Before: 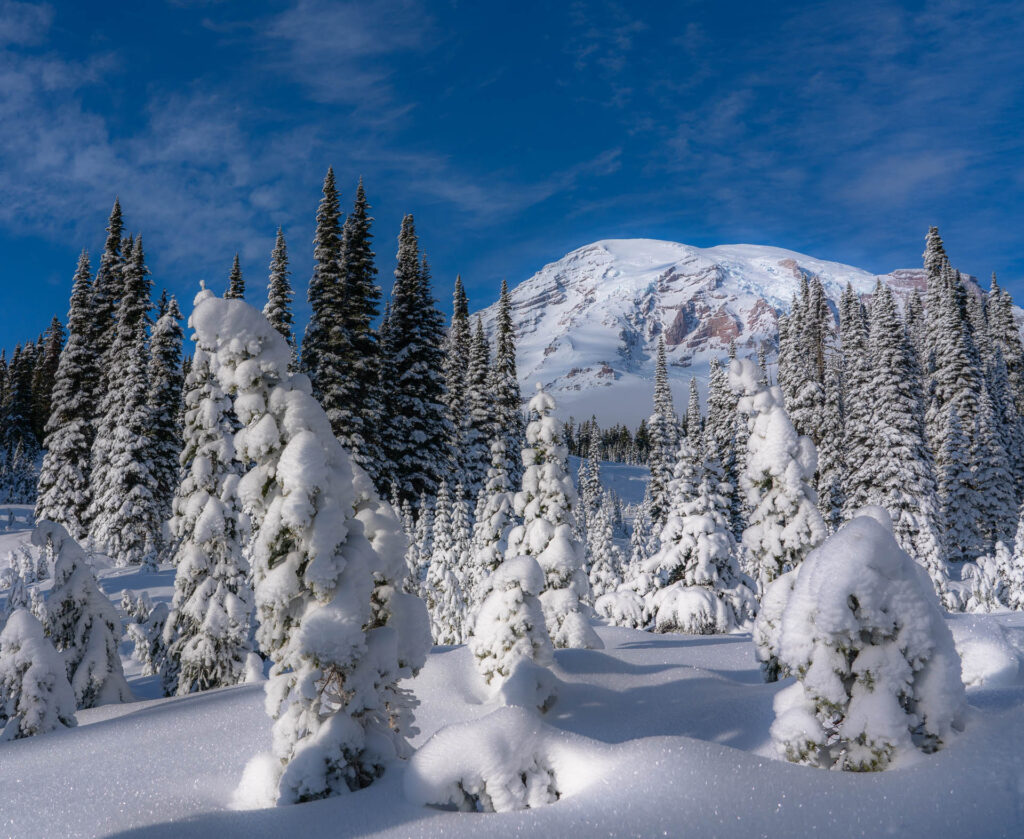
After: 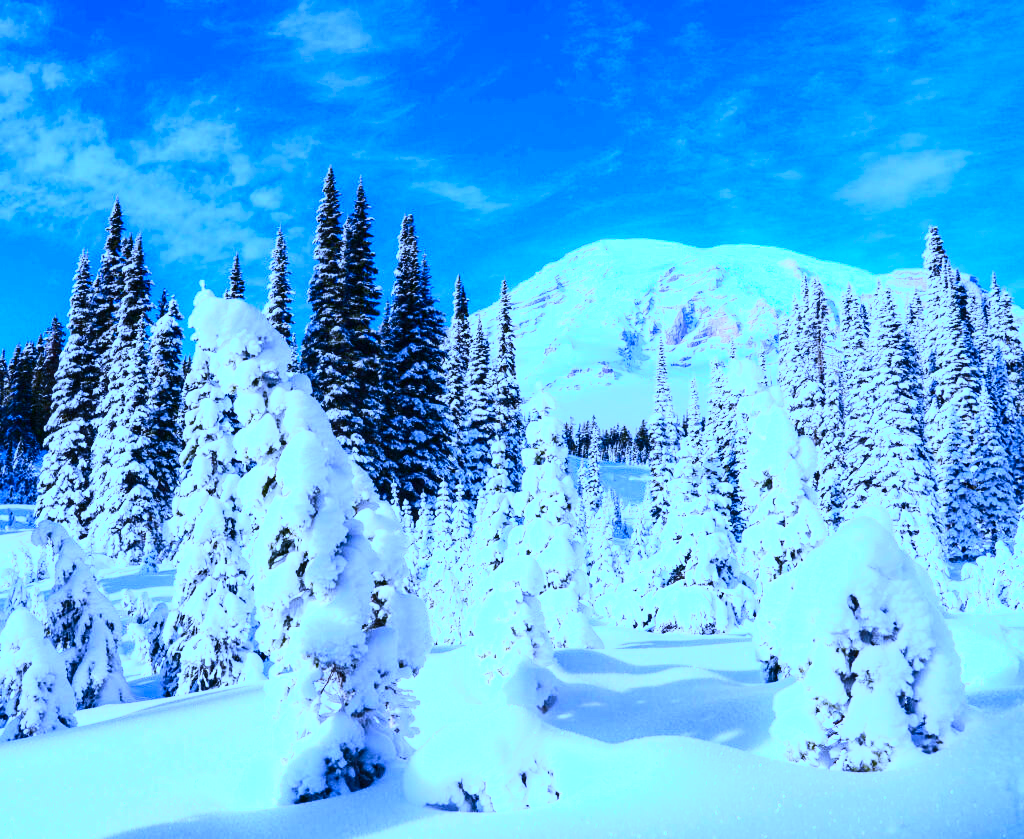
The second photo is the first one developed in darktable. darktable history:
white balance: red 0.766, blue 1.537
contrast brightness saturation: contrast 0.4, brightness 0.05, saturation 0.25
exposure: black level correction 0, exposure 1.35 EV, compensate exposure bias true, compensate highlight preservation false
